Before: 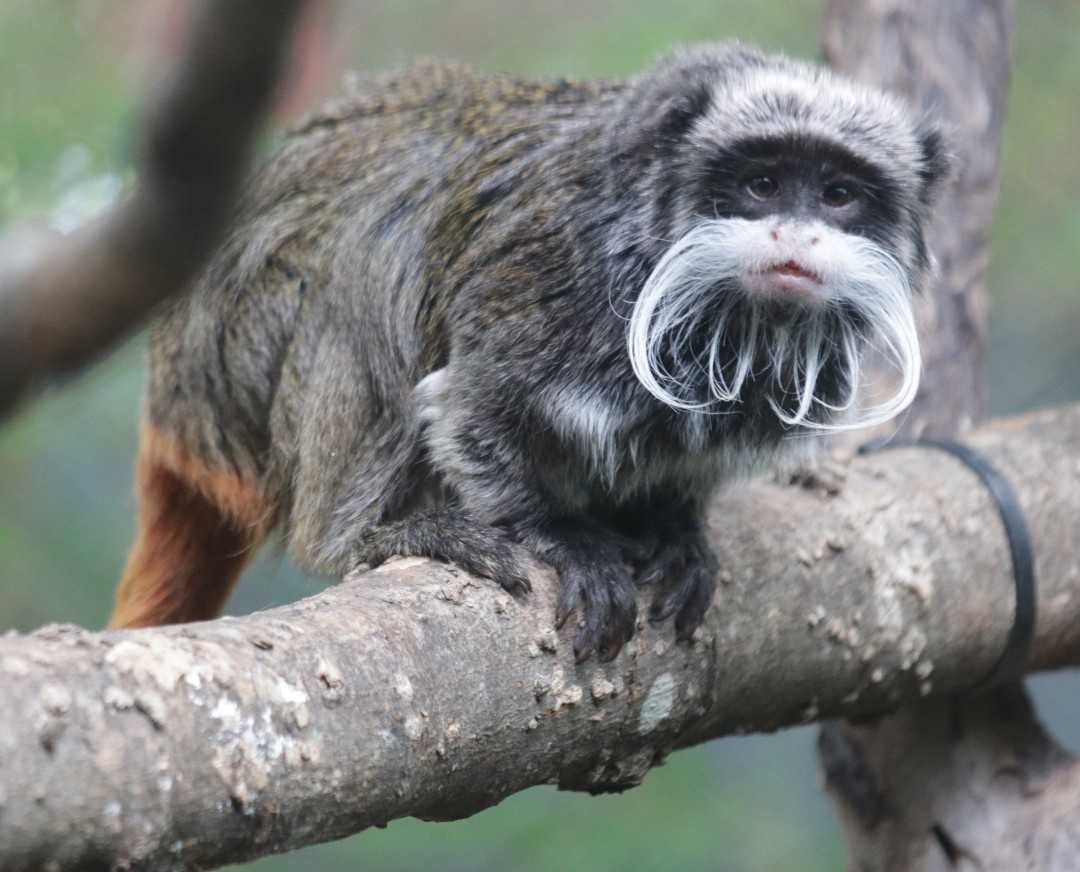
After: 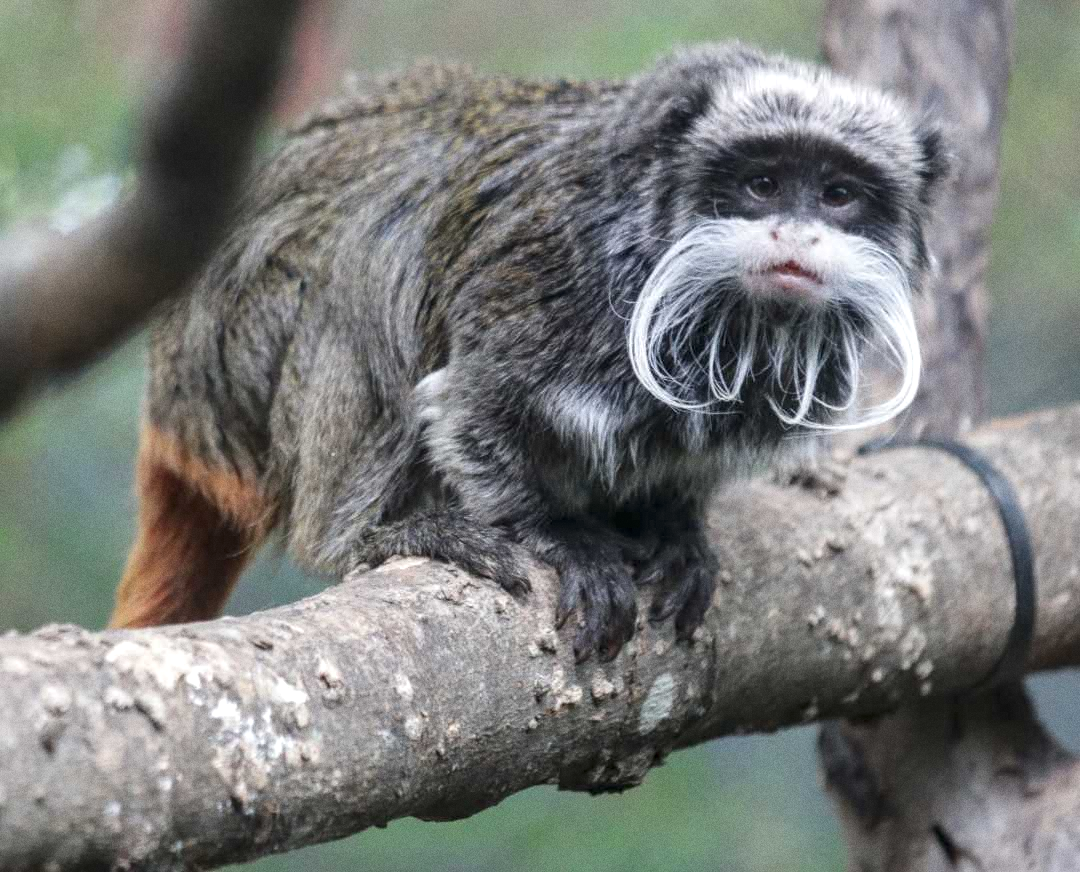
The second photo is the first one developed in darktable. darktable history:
local contrast: detail 130%
grain: coarseness 0.09 ISO
exposure: compensate highlight preservation false
